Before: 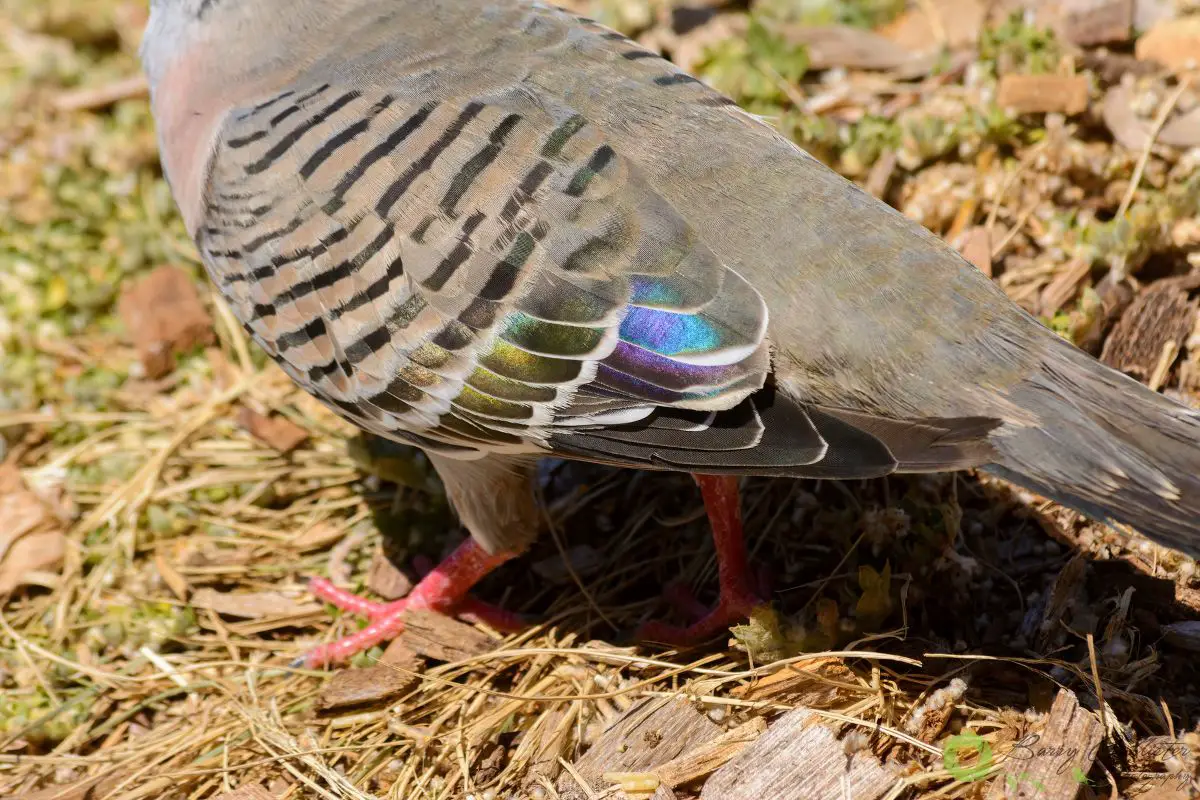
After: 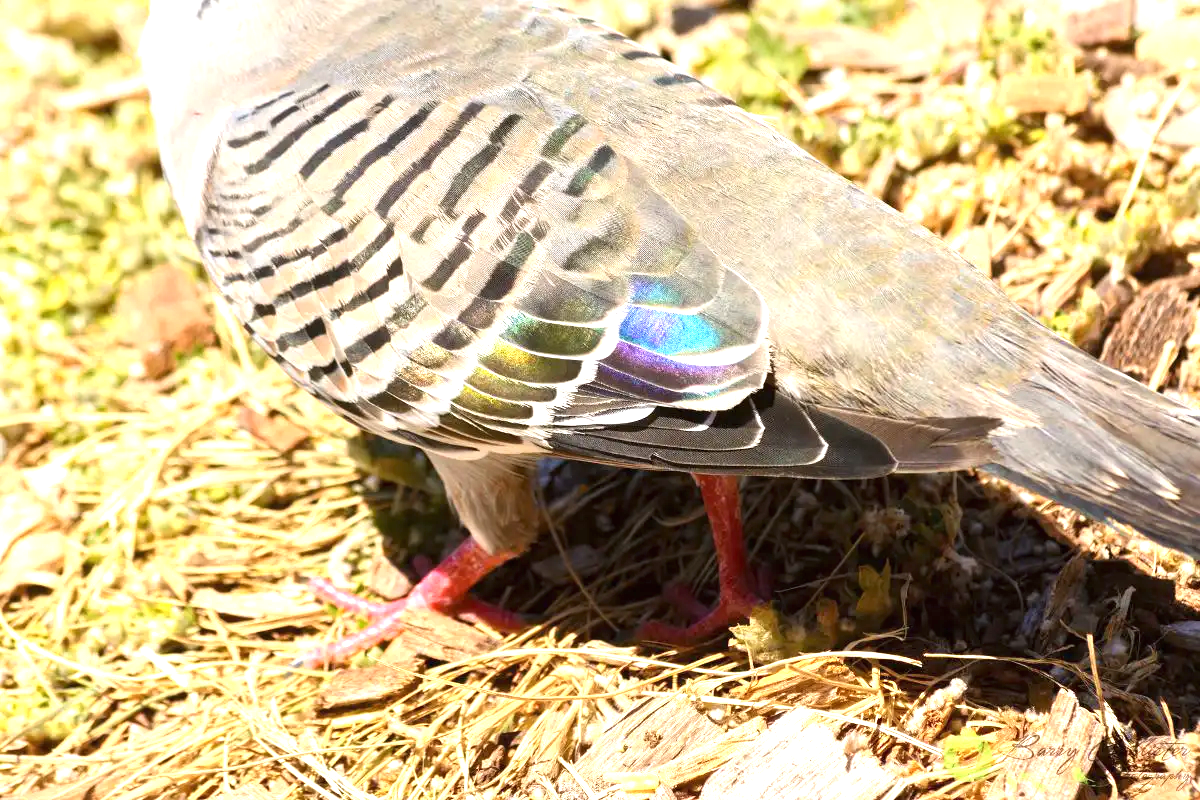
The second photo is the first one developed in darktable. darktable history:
exposure: black level correction 0, exposure 1.329 EV, compensate highlight preservation false
